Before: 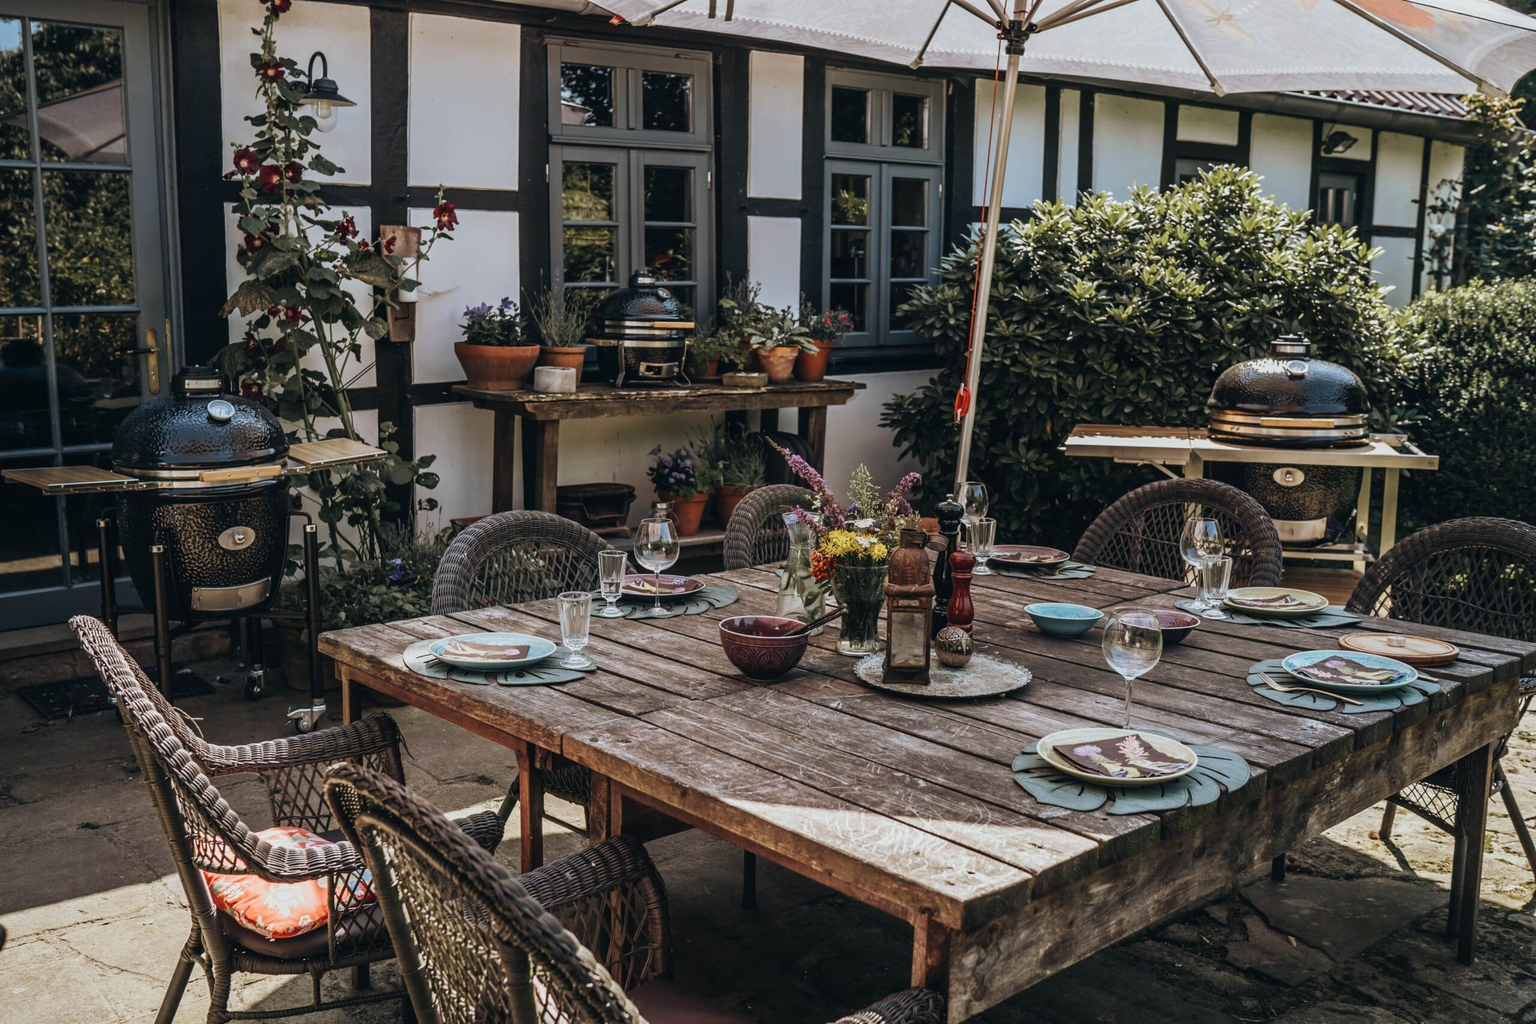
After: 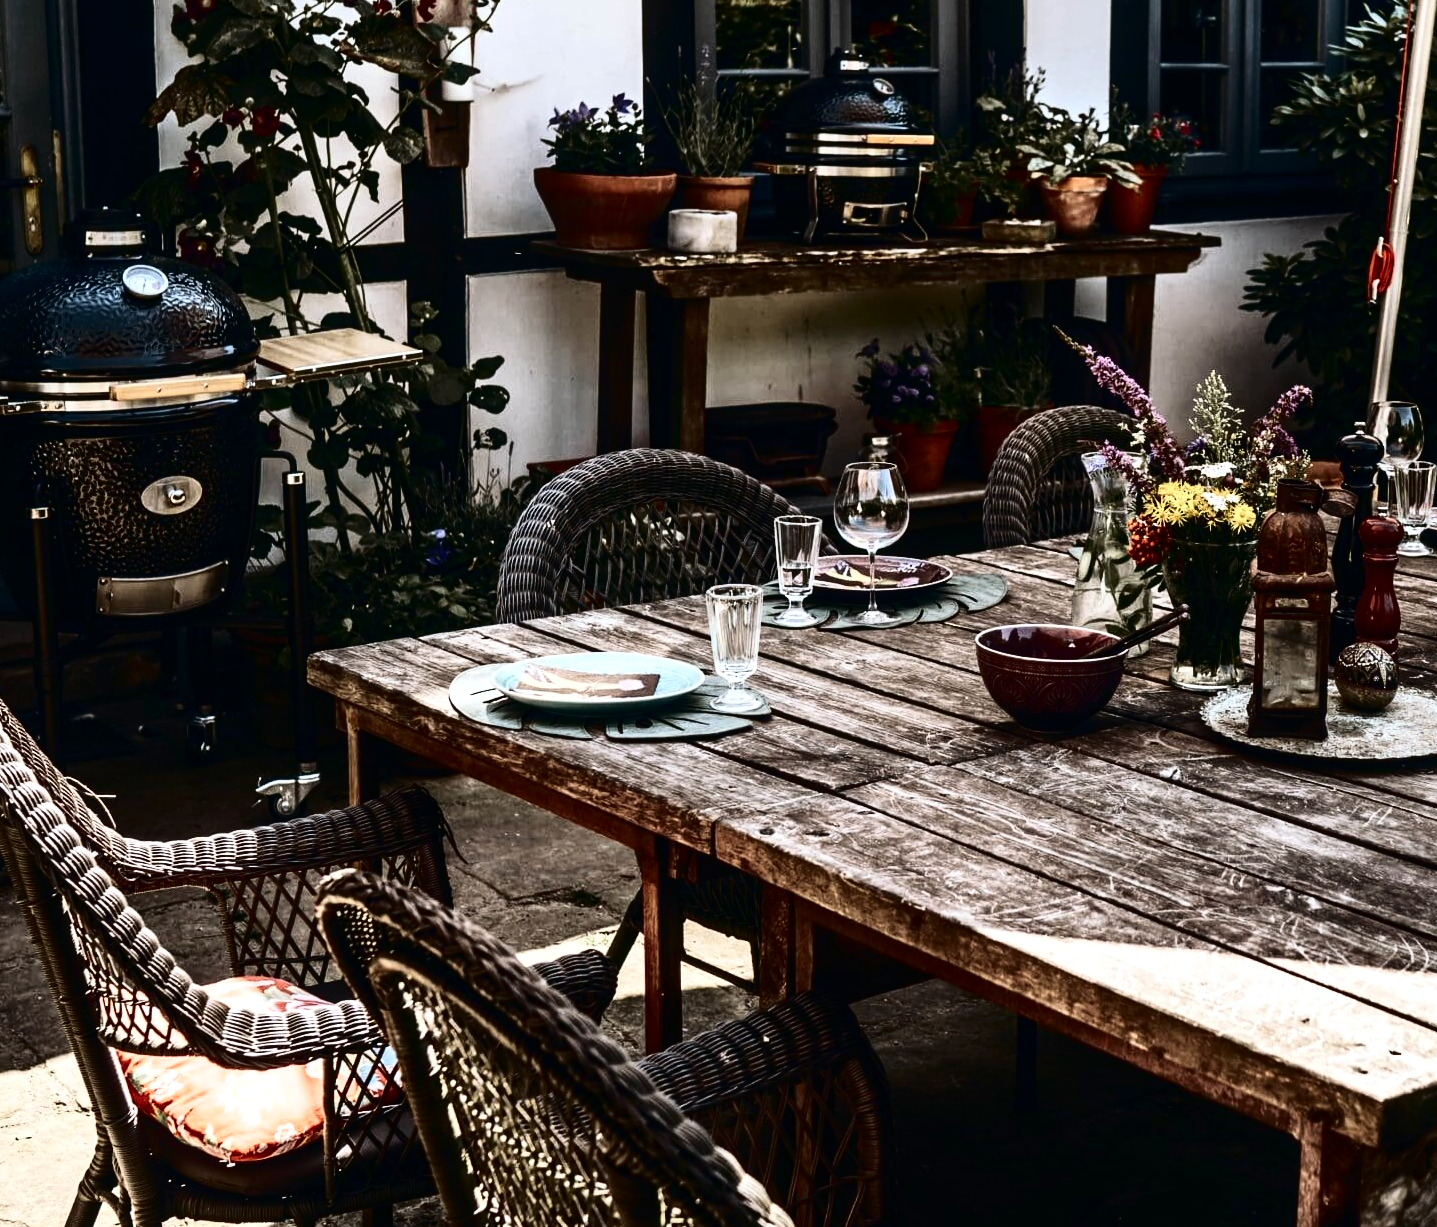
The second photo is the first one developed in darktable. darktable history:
local contrast: highlights 105%, shadows 97%, detail 119%, midtone range 0.2
tone curve: curves: ch0 [(0, 0) (0.003, 0.01) (0.011, 0.01) (0.025, 0.011) (0.044, 0.014) (0.069, 0.018) (0.1, 0.022) (0.136, 0.026) (0.177, 0.035) (0.224, 0.051) (0.277, 0.085) (0.335, 0.158) (0.399, 0.299) (0.468, 0.457) (0.543, 0.634) (0.623, 0.801) (0.709, 0.904) (0.801, 0.963) (0.898, 0.986) (1, 1)], color space Lab, independent channels, preserve colors none
crop: left 8.724%, top 23.576%, right 35.121%, bottom 4.499%
